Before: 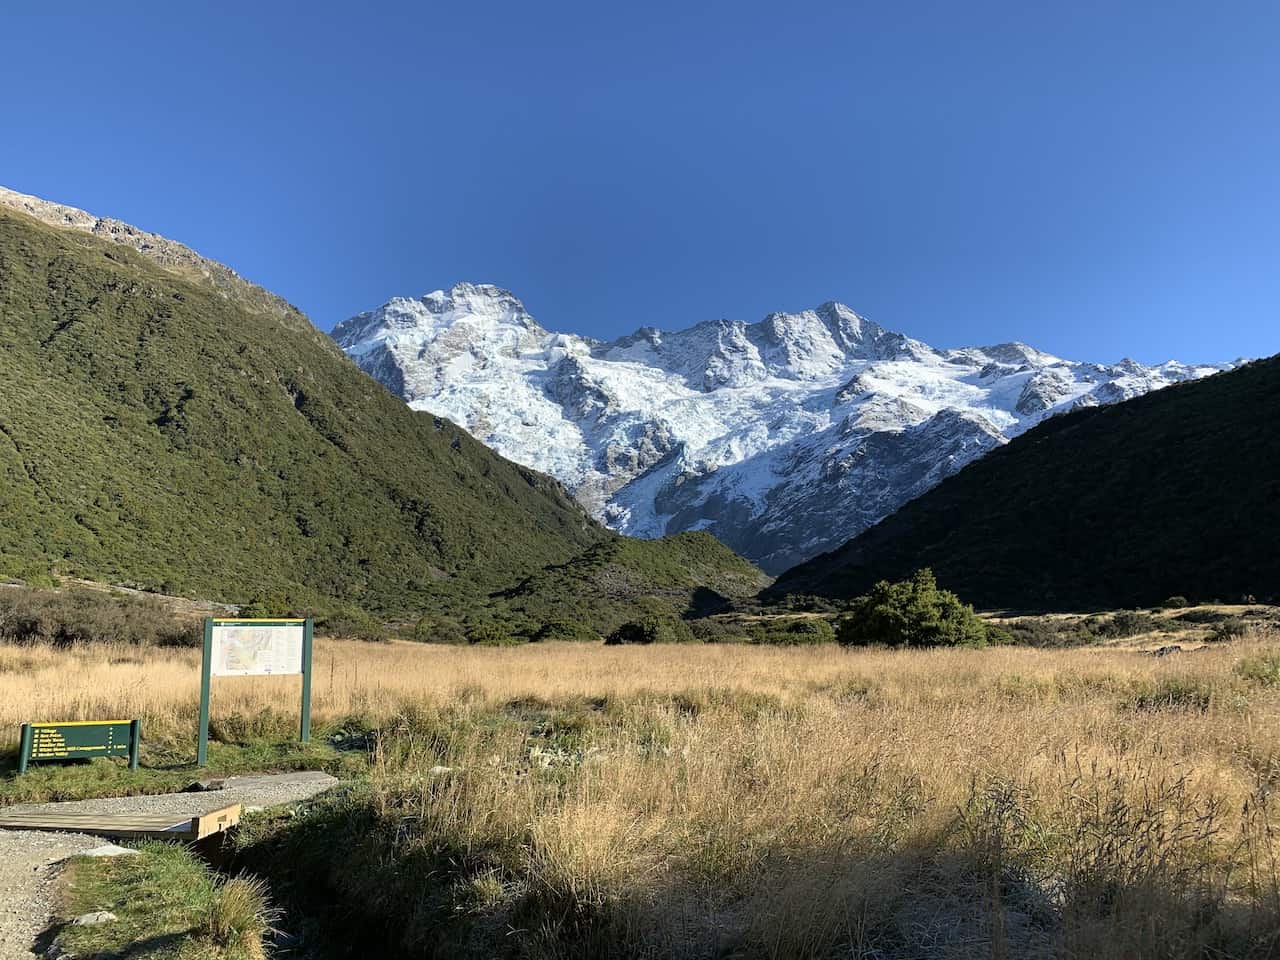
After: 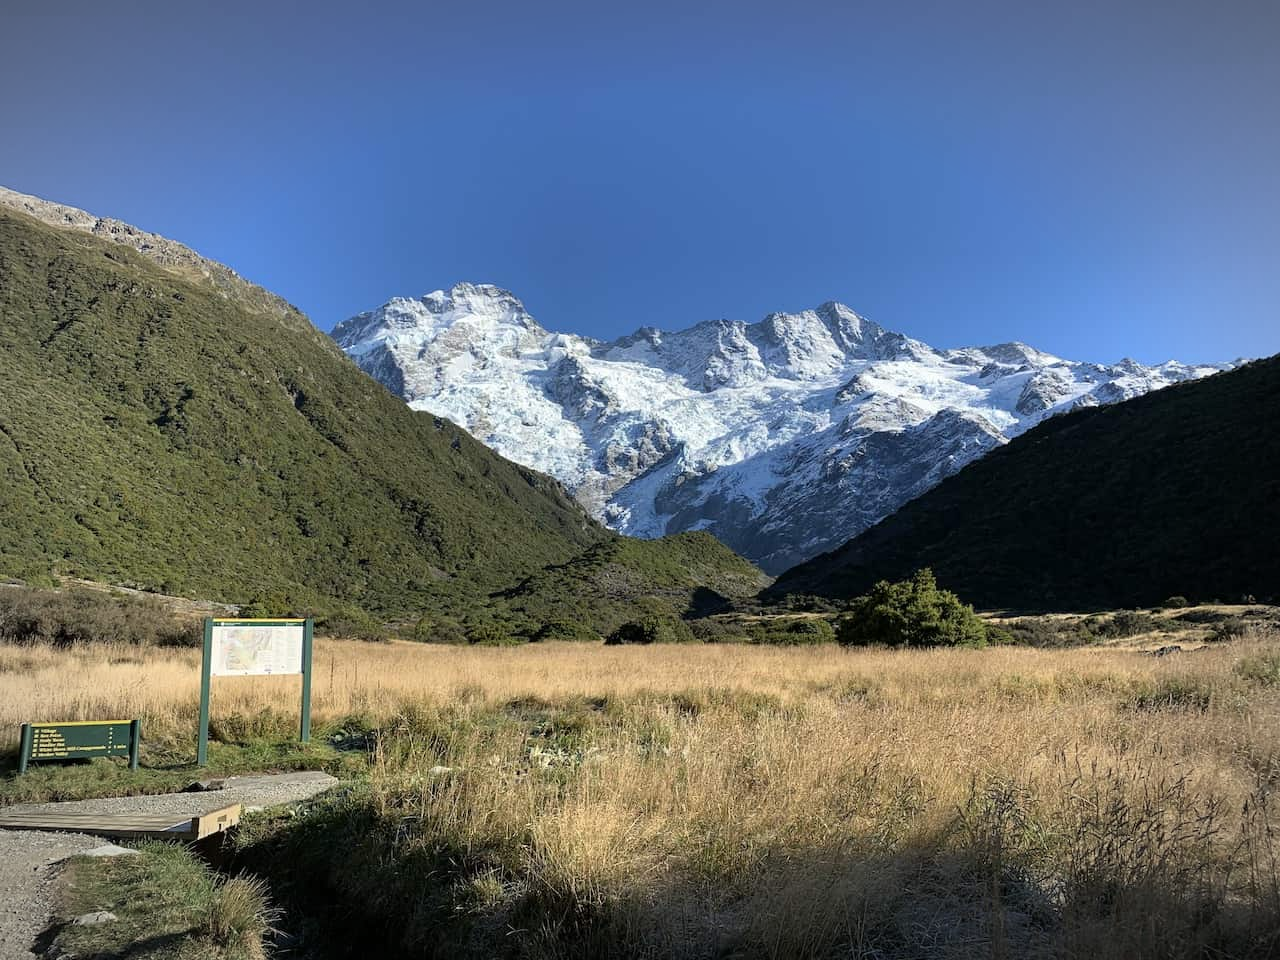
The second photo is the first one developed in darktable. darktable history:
vignetting: fall-off radius 60.01%, automatic ratio true
